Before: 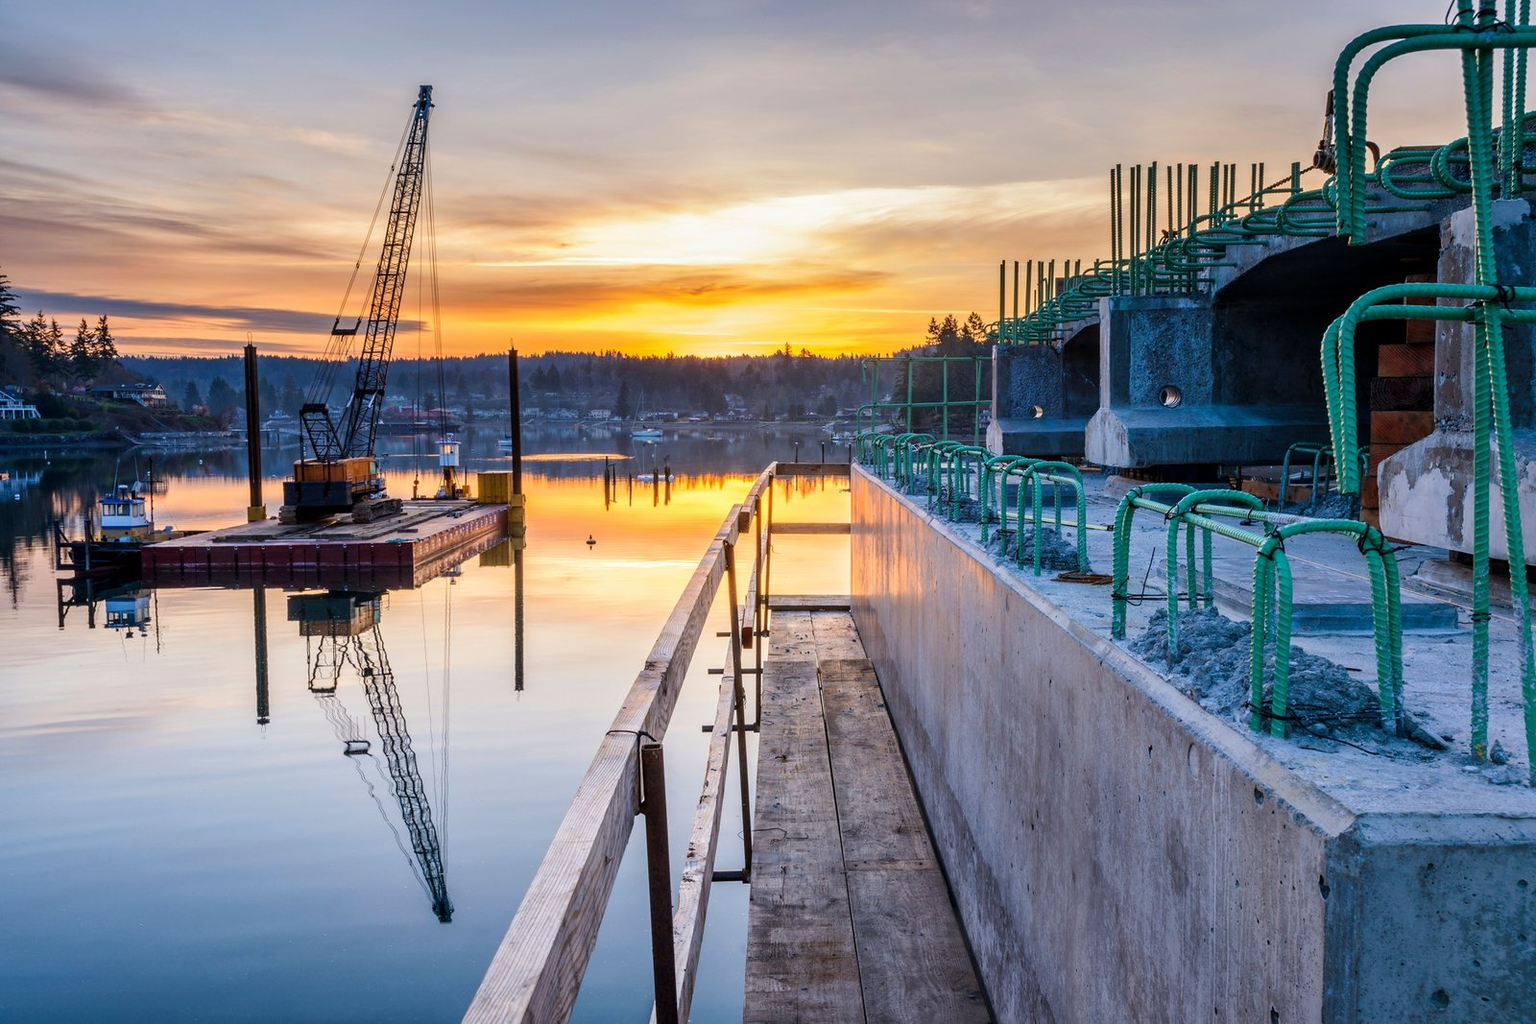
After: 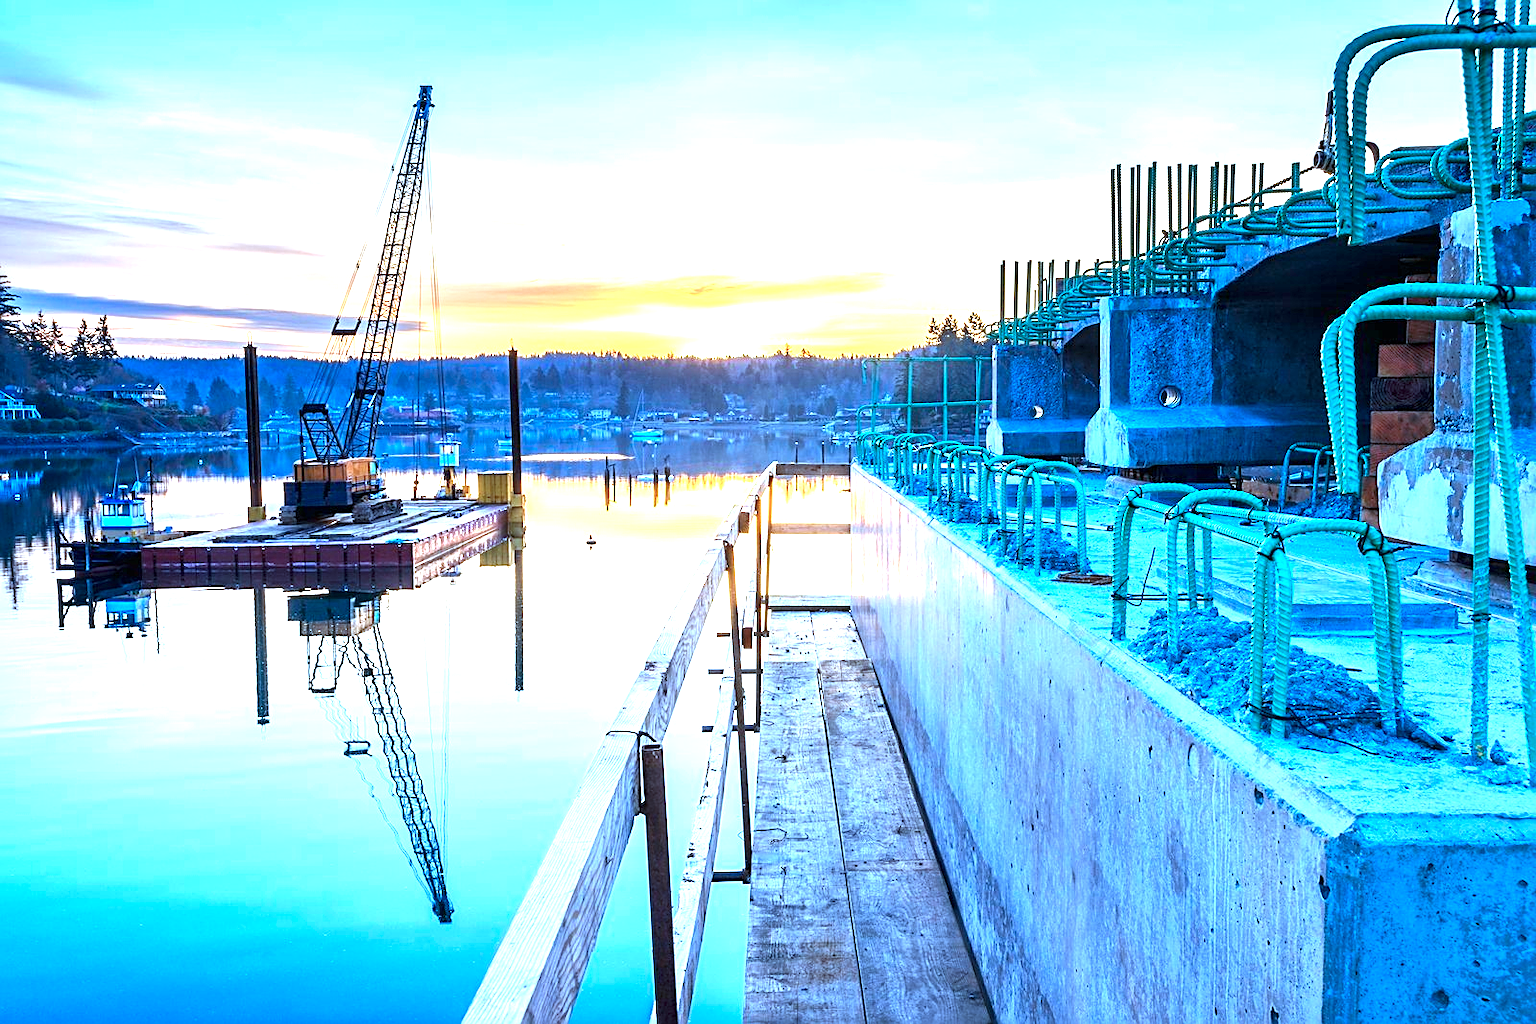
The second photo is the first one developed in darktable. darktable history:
exposure: black level correction 0, exposure 1.665 EV, compensate highlight preservation false
color calibration: illuminant custom, x 0.431, y 0.395, temperature 3087.89 K
sharpen: on, module defaults
